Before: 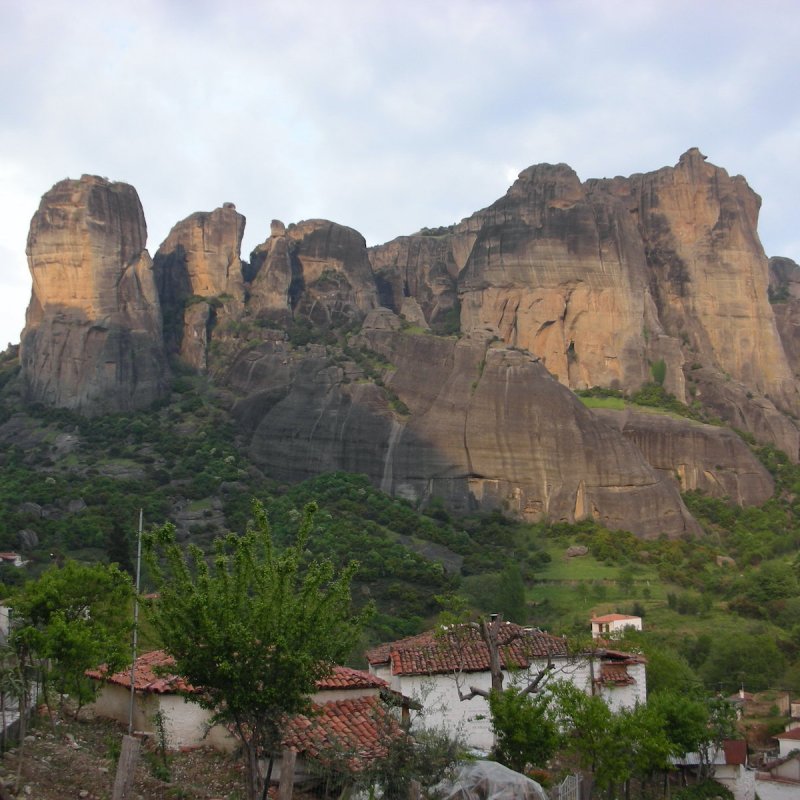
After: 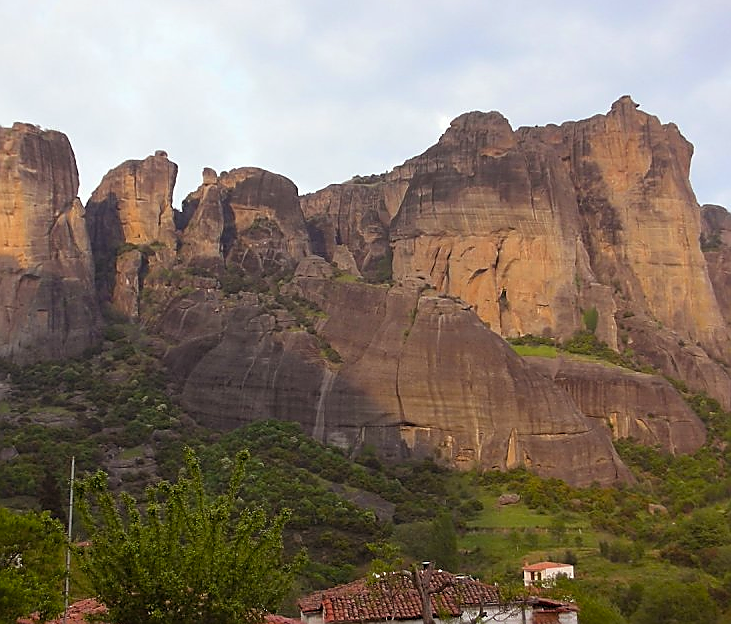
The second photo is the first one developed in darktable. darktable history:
sharpen: radius 1.352, amount 1.249, threshold 0.725
crop: left 8.509%, top 6.56%, bottom 15.378%
color balance rgb: power › chroma 1.542%, power › hue 26.05°, linear chroma grading › global chroma 6.676%, perceptual saturation grading › global saturation 9.833%
